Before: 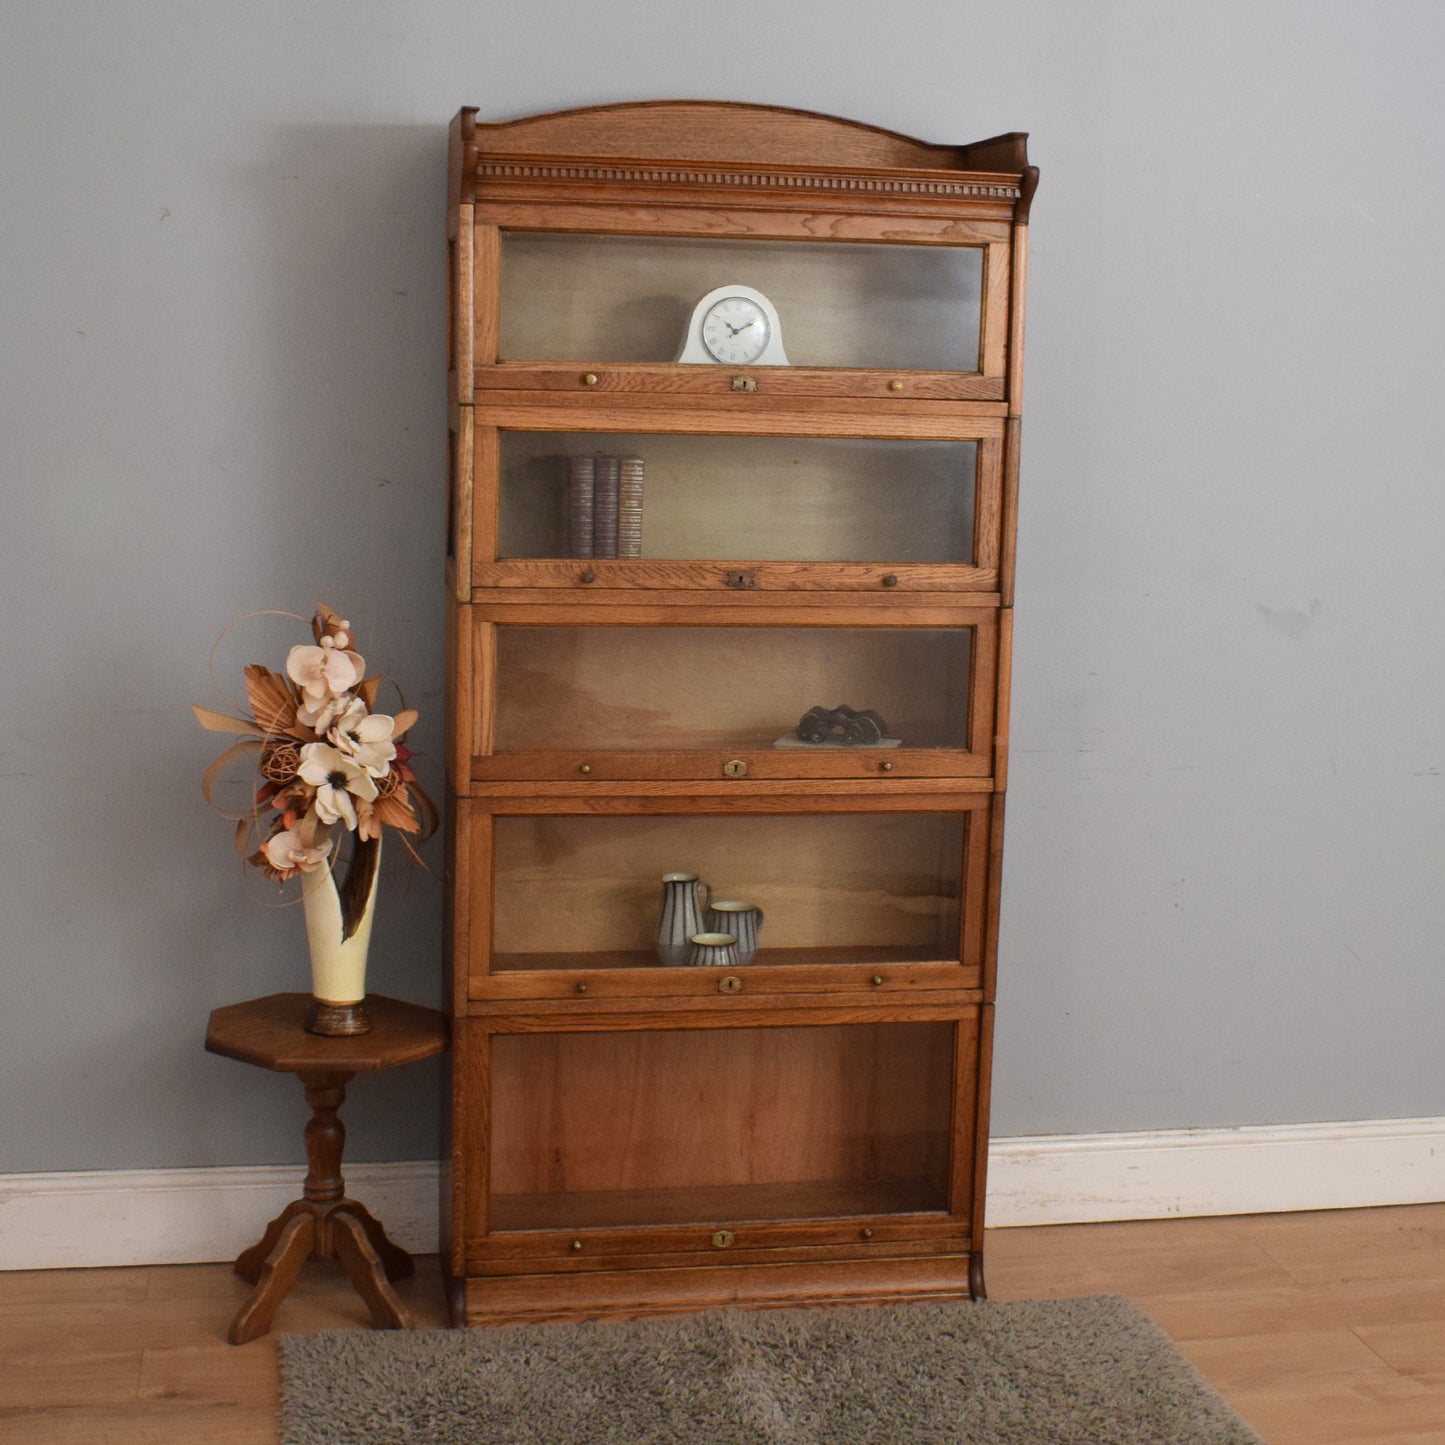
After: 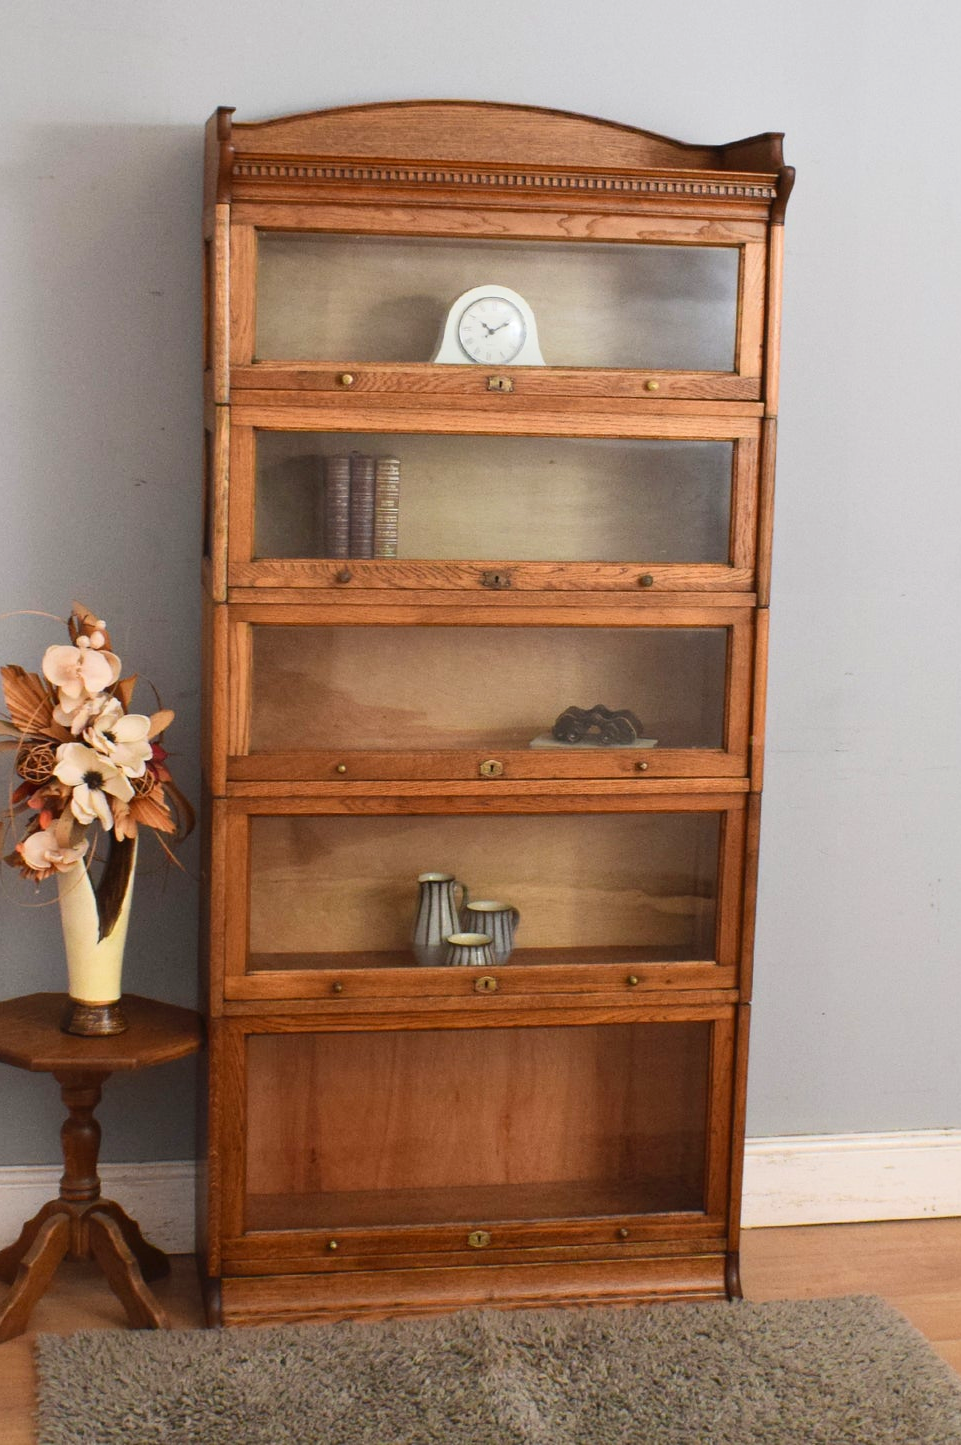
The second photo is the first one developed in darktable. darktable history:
exposure: compensate exposure bias true, compensate highlight preservation false
crop: left 16.899%, right 16.556%
contrast brightness saturation: contrast 0.2, brightness 0.16, saturation 0.22
